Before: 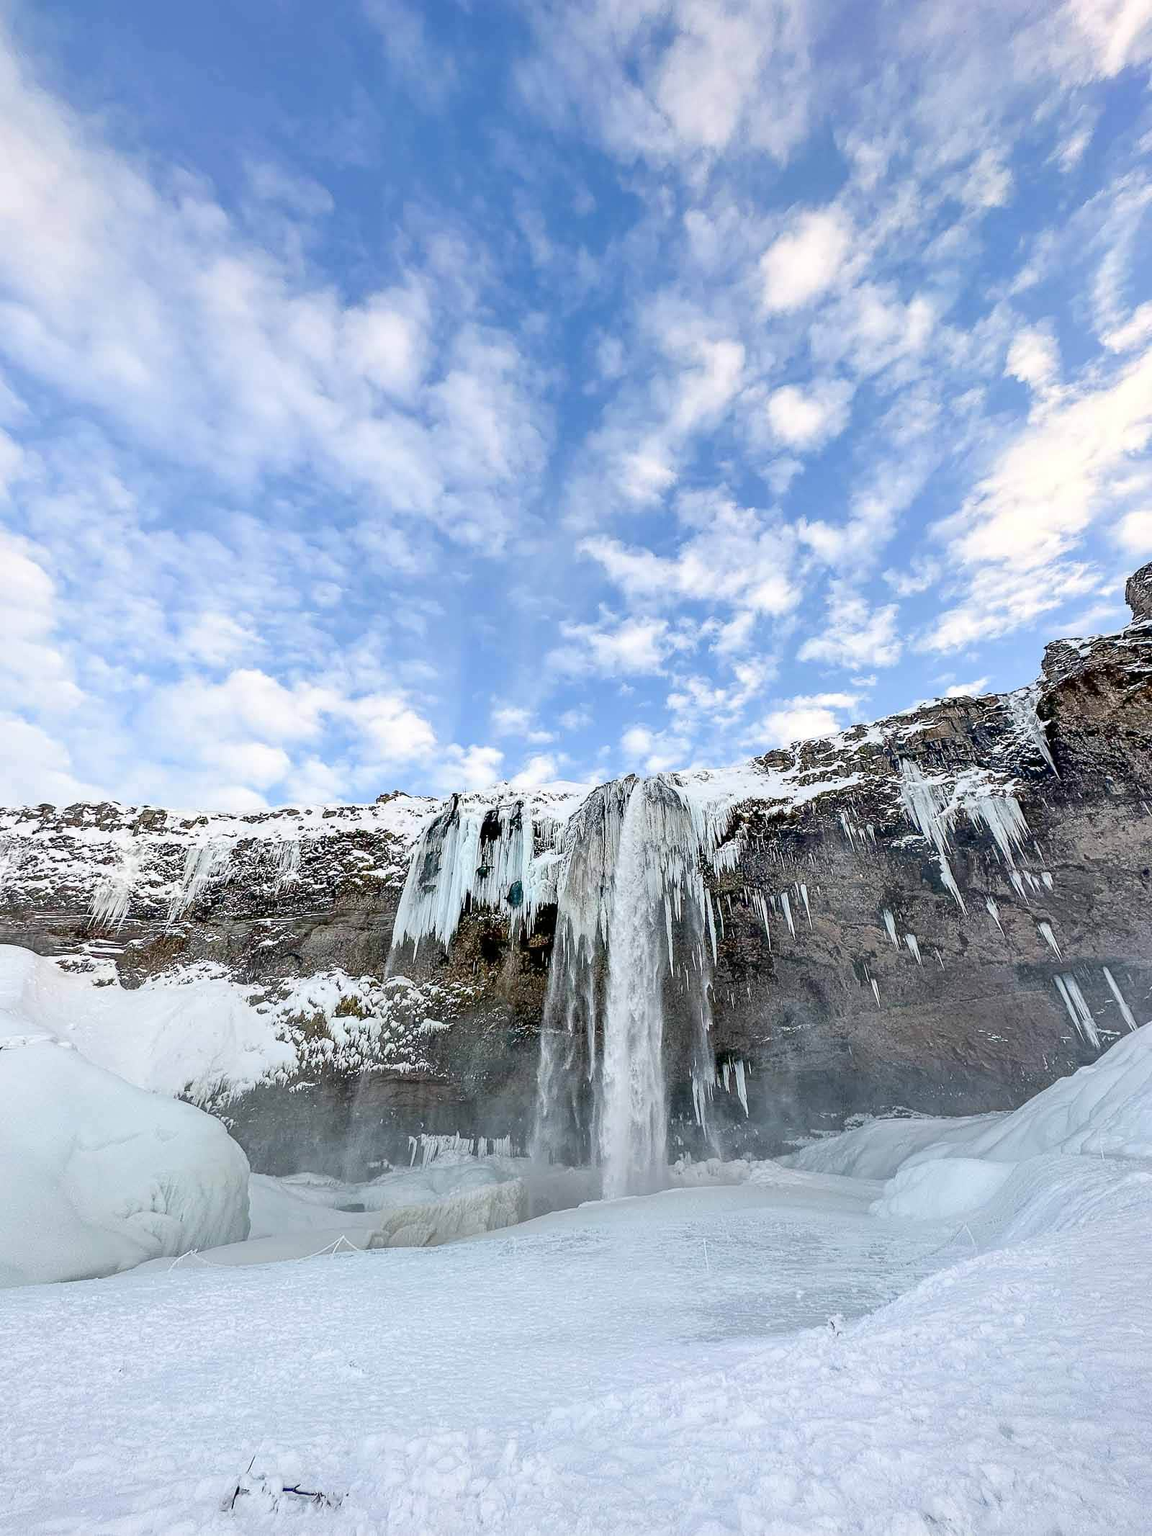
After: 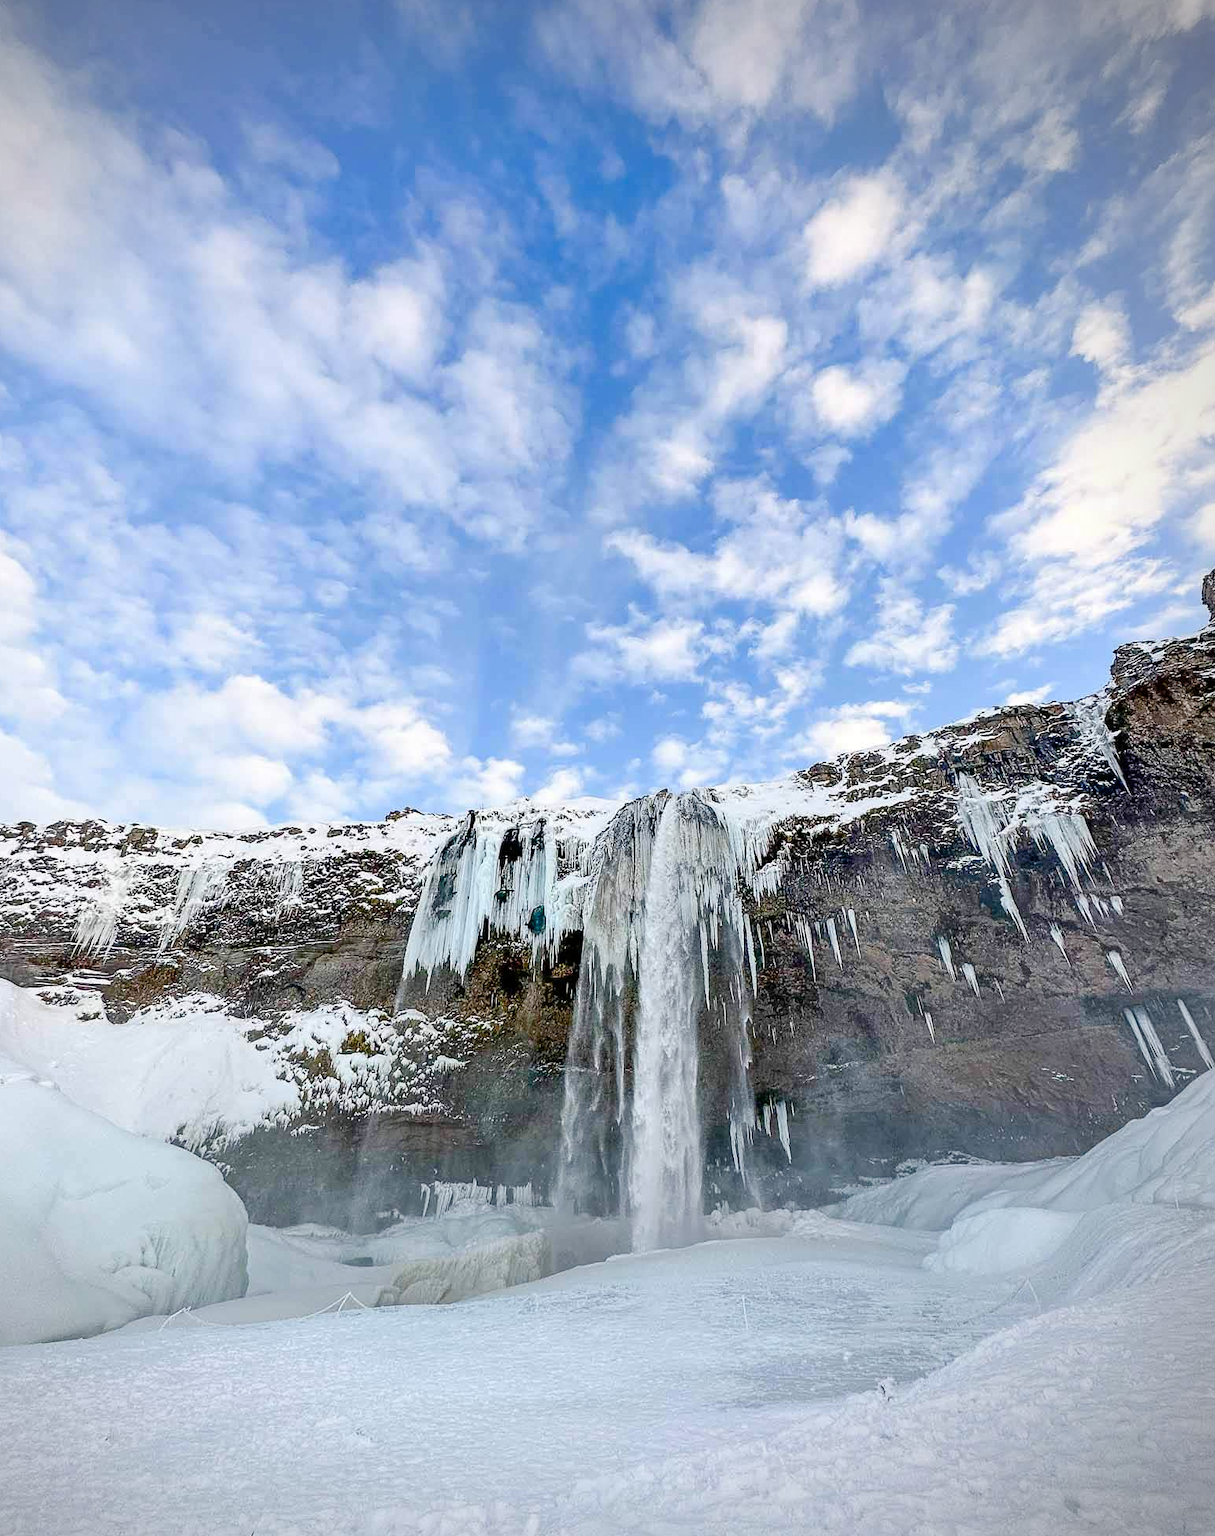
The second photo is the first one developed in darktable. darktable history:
vignetting: center (-0.15, 0.013)
crop: left 1.964%, top 3.251%, right 1.122%, bottom 4.933%
color balance rgb: perceptual saturation grading › global saturation 20%, perceptual saturation grading › highlights -25%, perceptual saturation grading › shadows 50%
